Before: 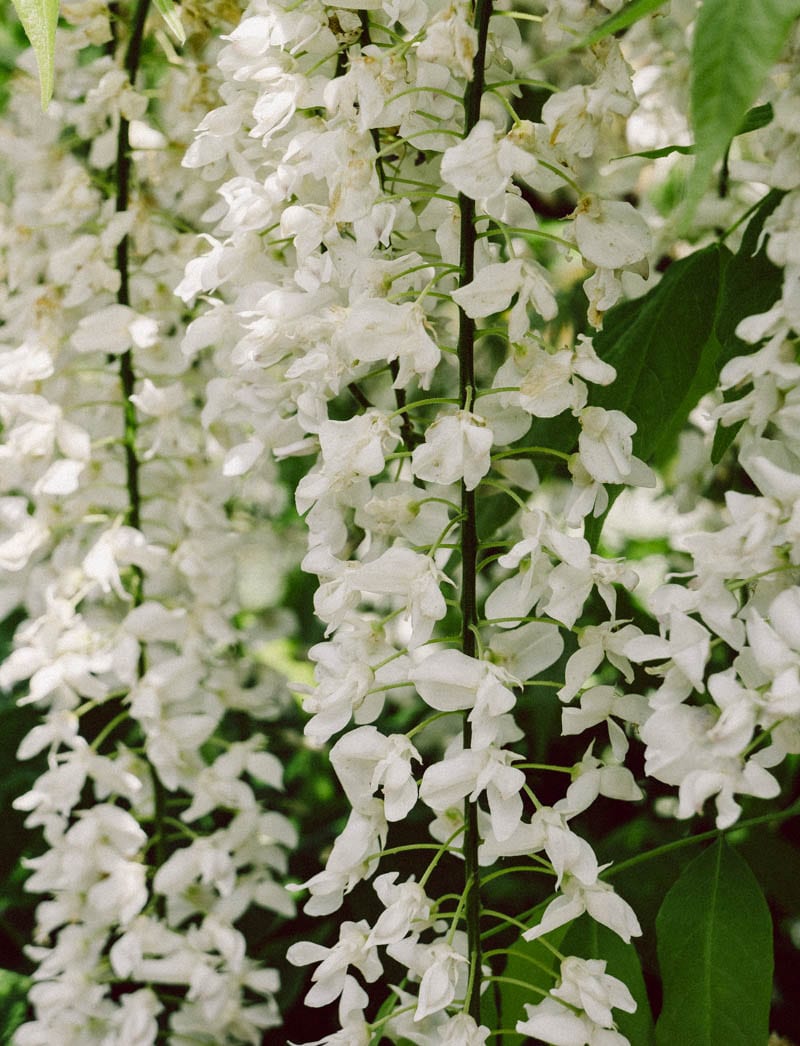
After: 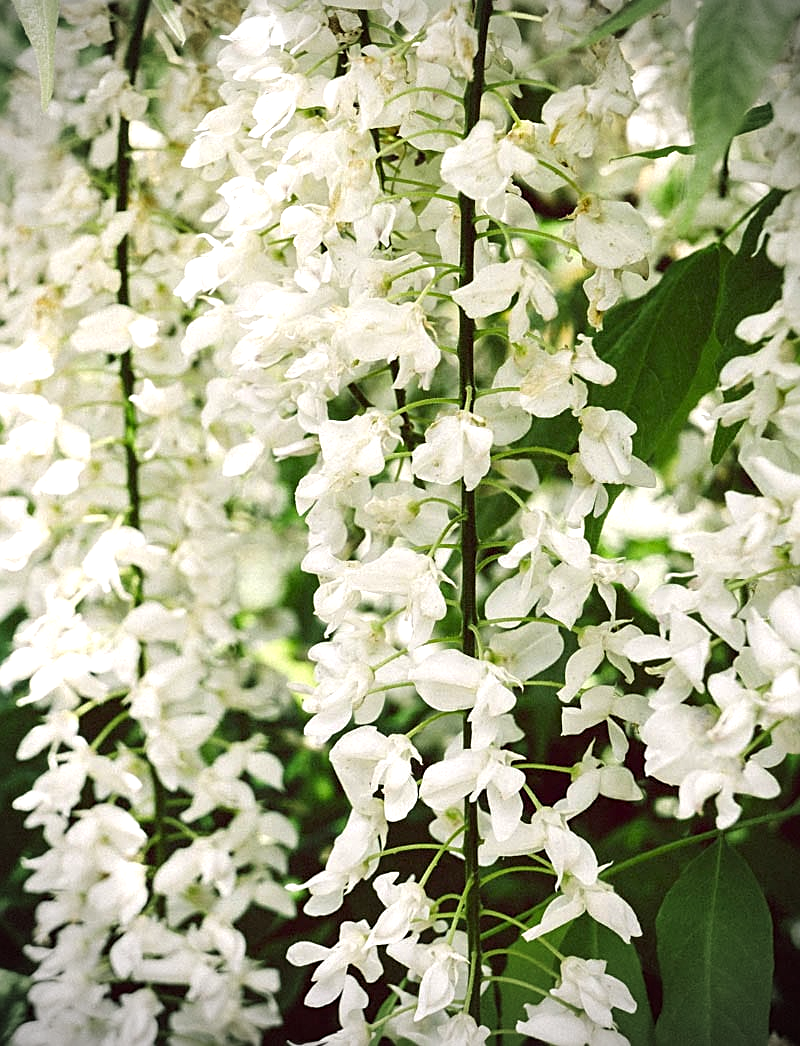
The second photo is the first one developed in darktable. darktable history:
sharpen: on, module defaults
exposure: black level correction 0, exposure 0.696 EV, compensate exposure bias true, compensate highlight preservation false
vignetting: brightness -0.627, saturation -0.668
